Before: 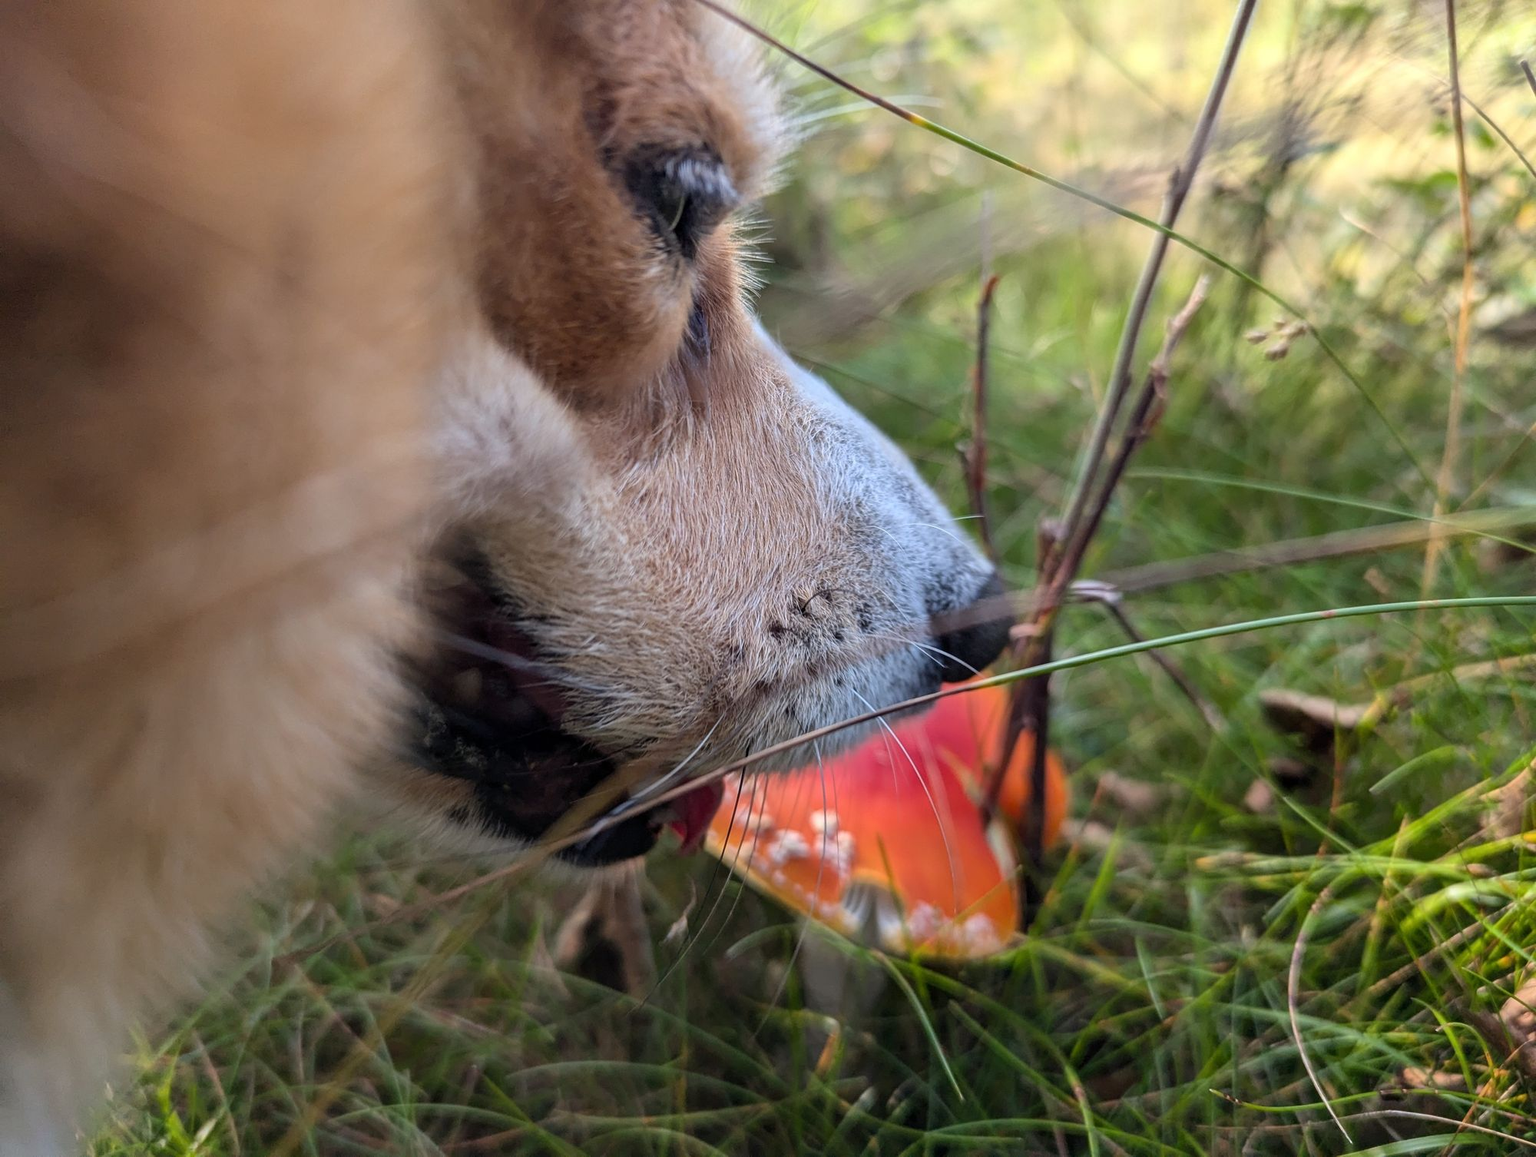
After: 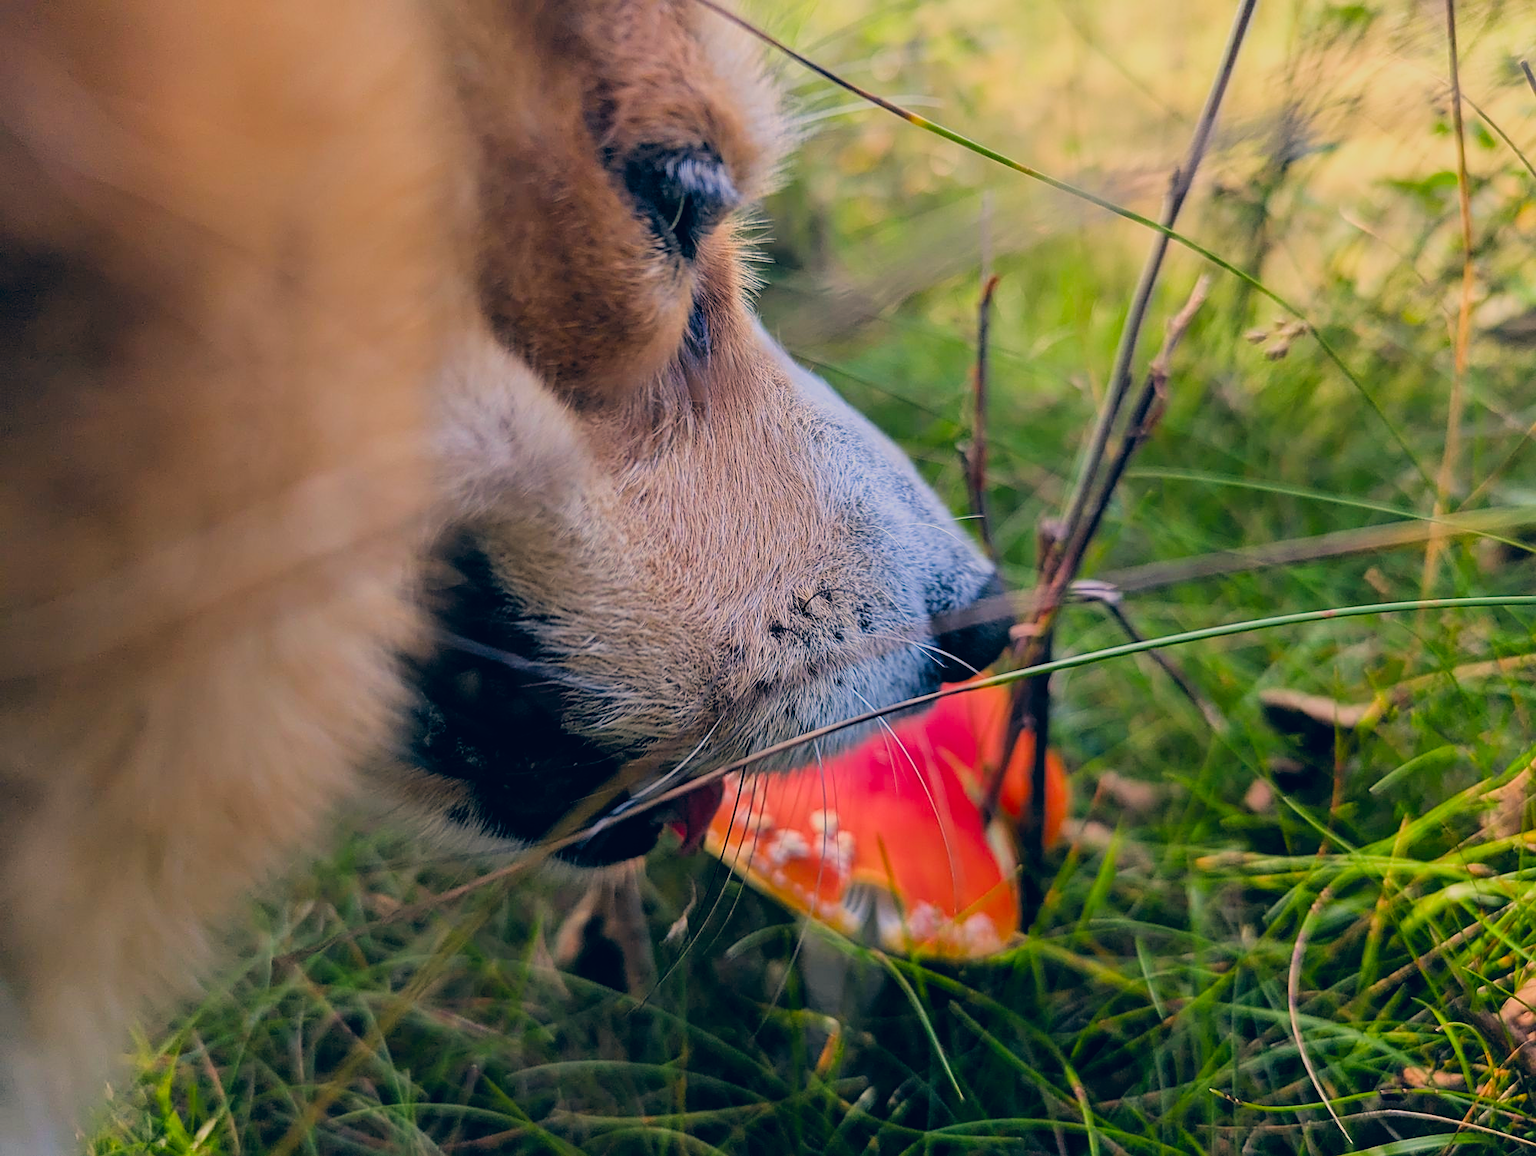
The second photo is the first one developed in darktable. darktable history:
filmic rgb: black relative exposure -7.65 EV, white relative exposure 4.56 EV, threshold 2.98 EV, hardness 3.61, color science v4 (2020), enable highlight reconstruction true
contrast brightness saturation: saturation 0.495
color correction: highlights a* 10.29, highlights b* 14.8, shadows a* -9.92, shadows b* -15.1
sharpen: on, module defaults
